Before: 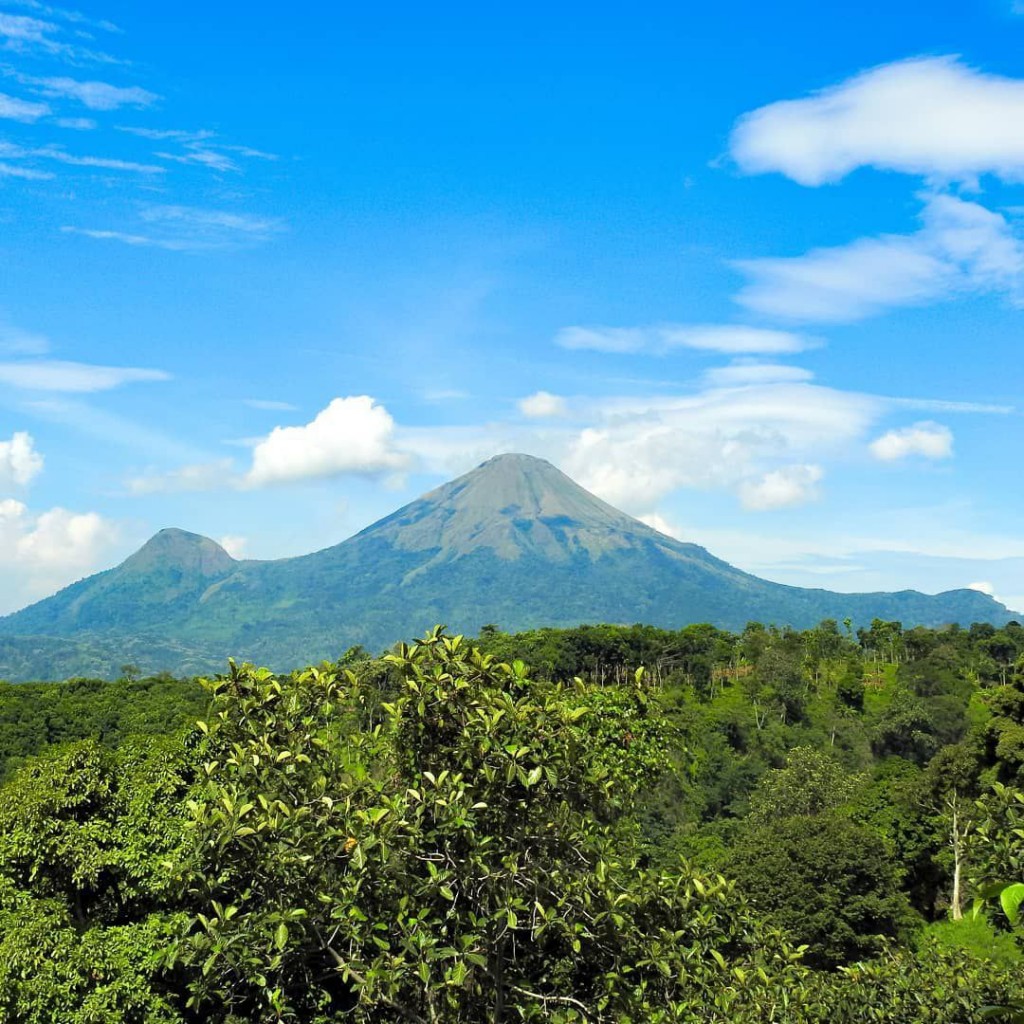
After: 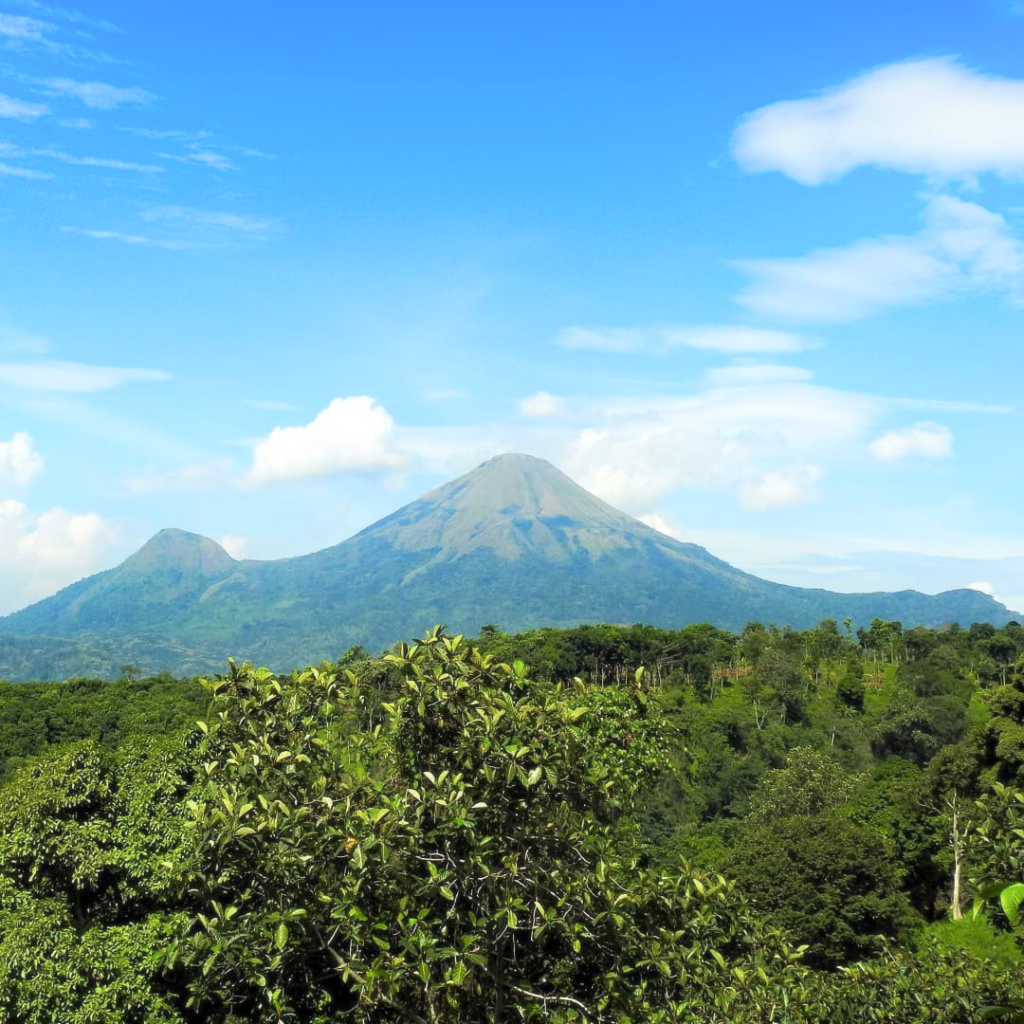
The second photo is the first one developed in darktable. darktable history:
soften: size 10%, saturation 50%, brightness 0.2 EV, mix 10%
shadows and highlights: shadows -40.15, highlights 62.88, soften with gaussian
